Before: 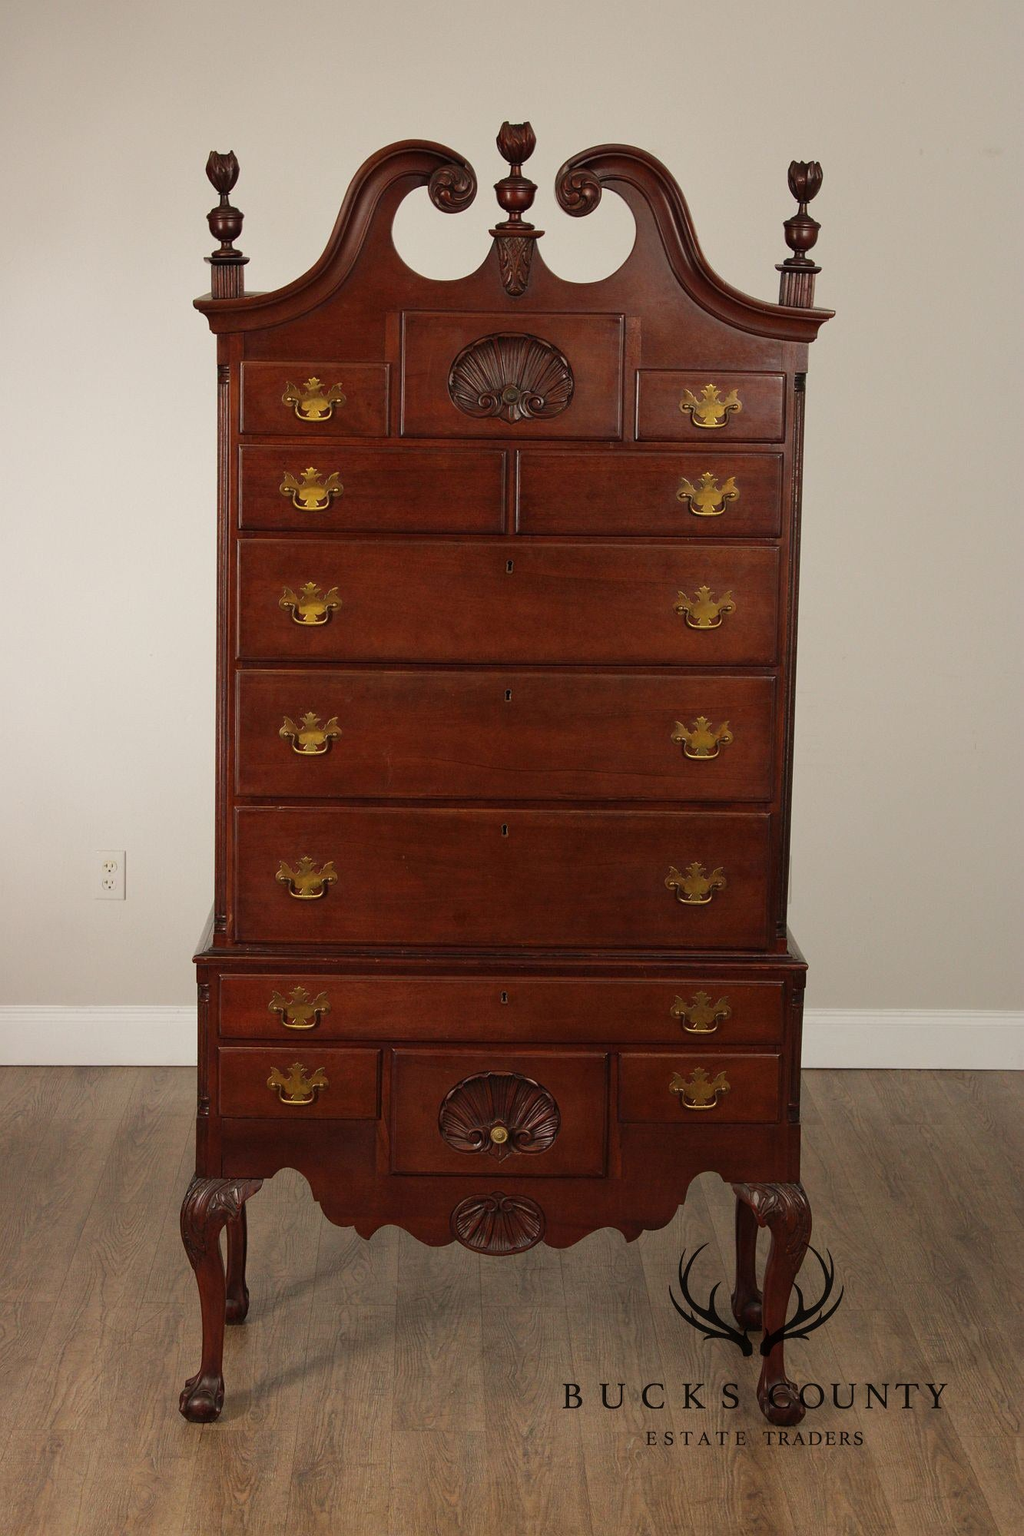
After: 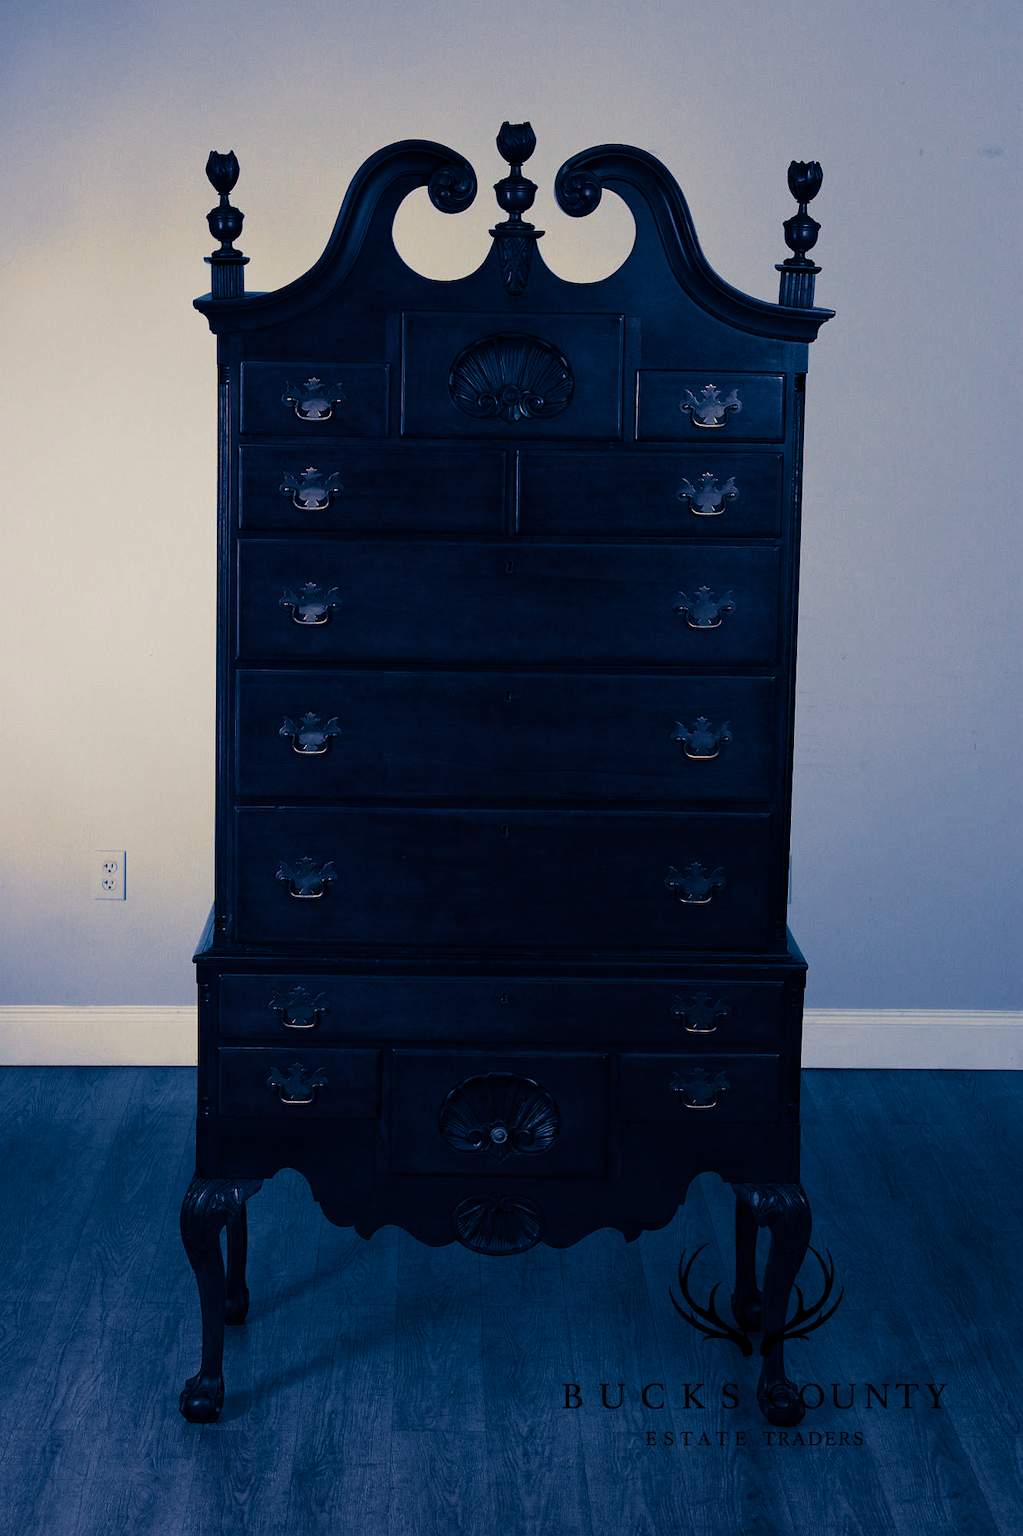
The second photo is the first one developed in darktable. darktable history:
contrast brightness saturation: contrast 0.13, brightness -0.24, saturation 0.14
split-toning: shadows › hue 226.8°, shadows › saturation 1, highlights › saturation 0, balance -61.41
color zones: curves: ch0 [(0, 0.613) (0.01, 0.613) (0.245, 0.448) (0.498, 0.529) (0.642, 0.665) (0.879, 0.777) (0.99, 0.613)]; ch1 [(0, 0) (0.143, 0) (0.286, 0) (0.429, 0) (0.571, 0) (0.714, 0) (0.857, 0)], mix -93.41%
